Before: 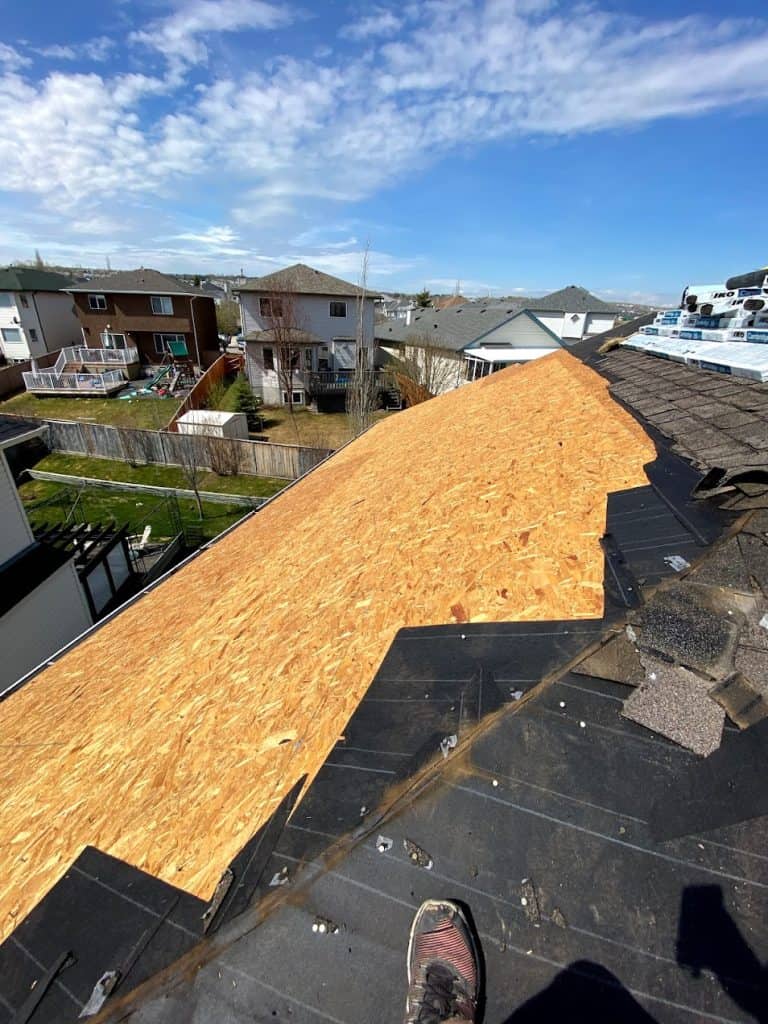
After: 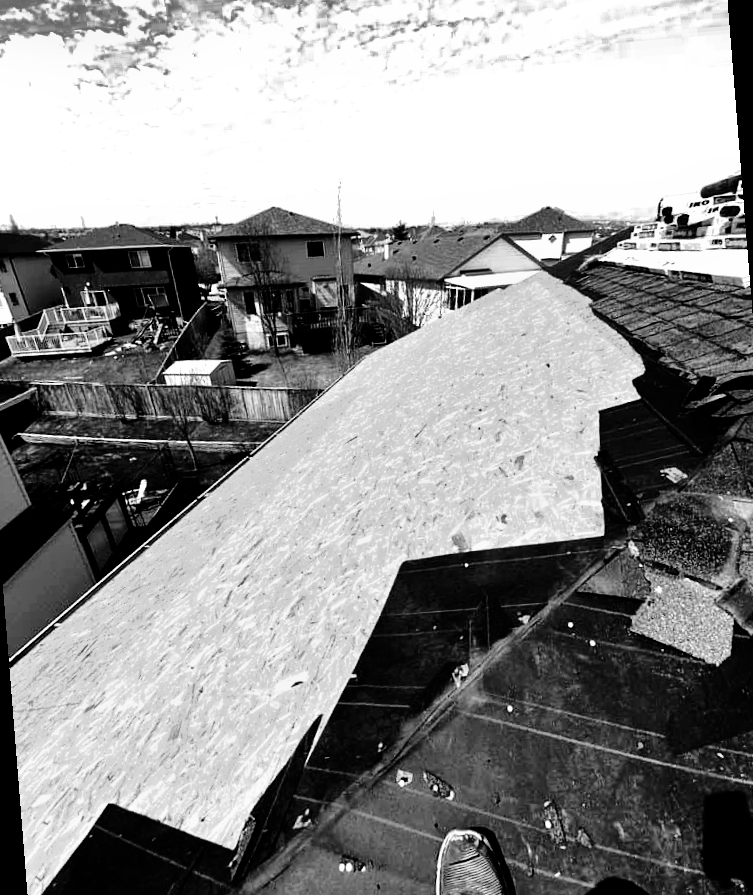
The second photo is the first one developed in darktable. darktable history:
filmic rgb: black relative exposure -8.2 EV, white relative exposure 2.2 EV, threshold 3 EV, hardness 7.11, latitude 85.74%, contrast 1.696, highlights saturation mix -4%, shadows ↔ highlights balance -2.69%, color science v5 (2021), contrast in shadows safe, contrast in highlights safe, enable highlight reconstruction true
monochrome: a -4.13, b 5.16, size 1
white balance: red 1.042, blue 1.17
fill light: exposure -2 EV, width 8.6
shadows and highlights: shadows color adjustment 97.66%, soften with gaussian
rotate and perspective: rotation -4.57°, crop left 0.054, crop right 0.944, crop top 0.087, crop bottom 0.914
